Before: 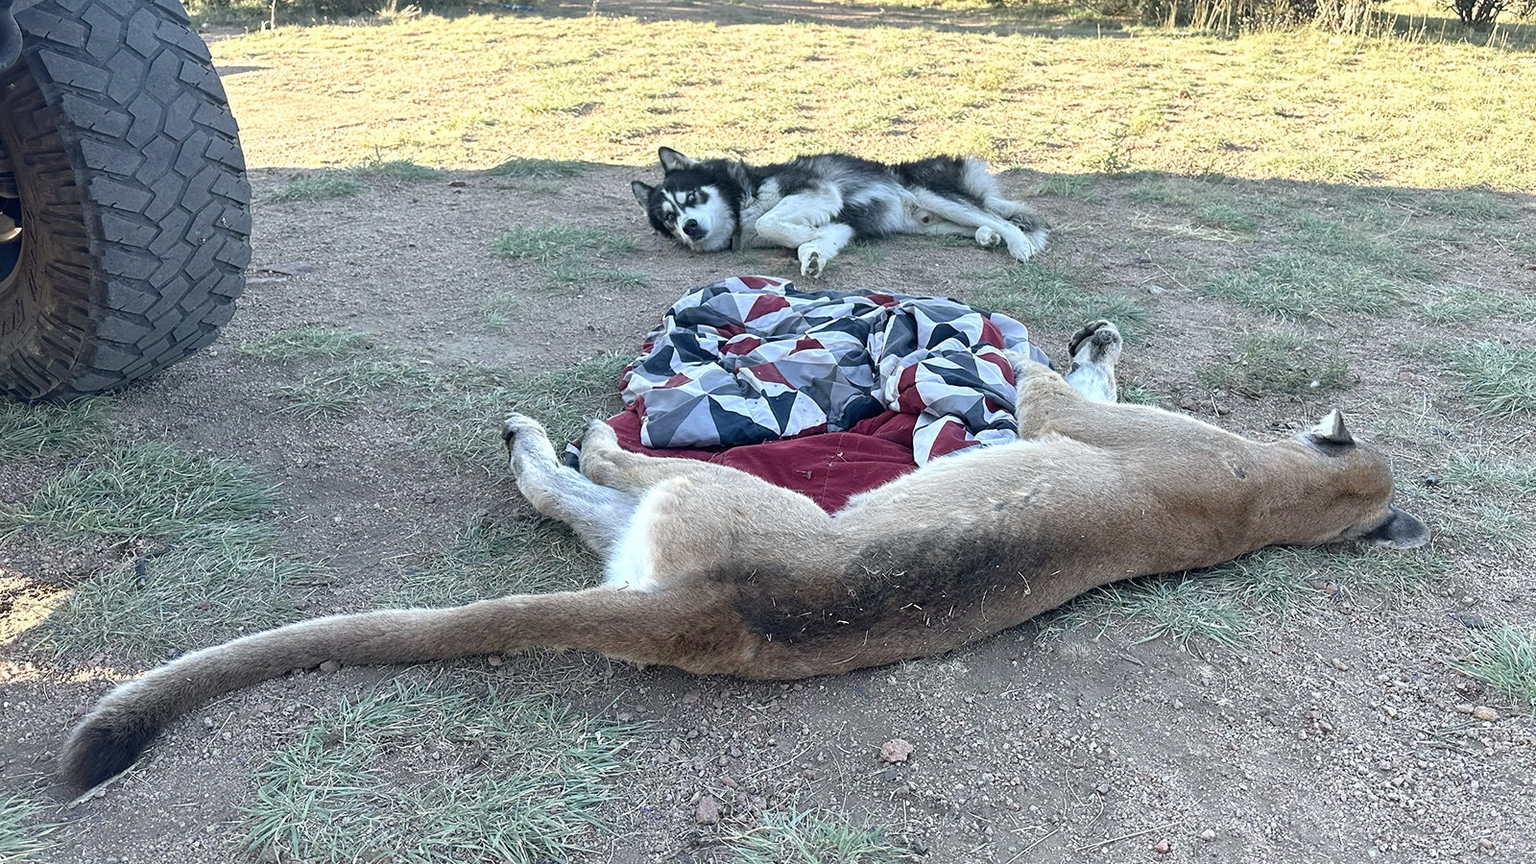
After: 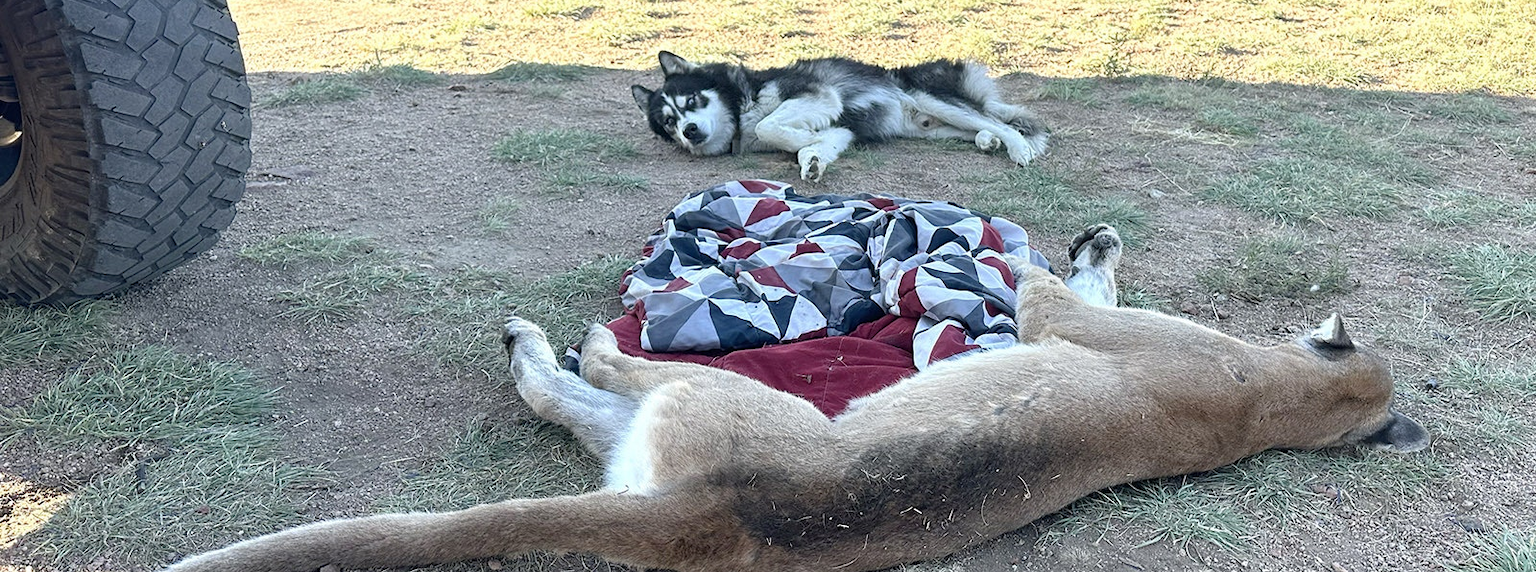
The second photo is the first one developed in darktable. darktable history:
crop: top 11.14%, bottom 22.561%
